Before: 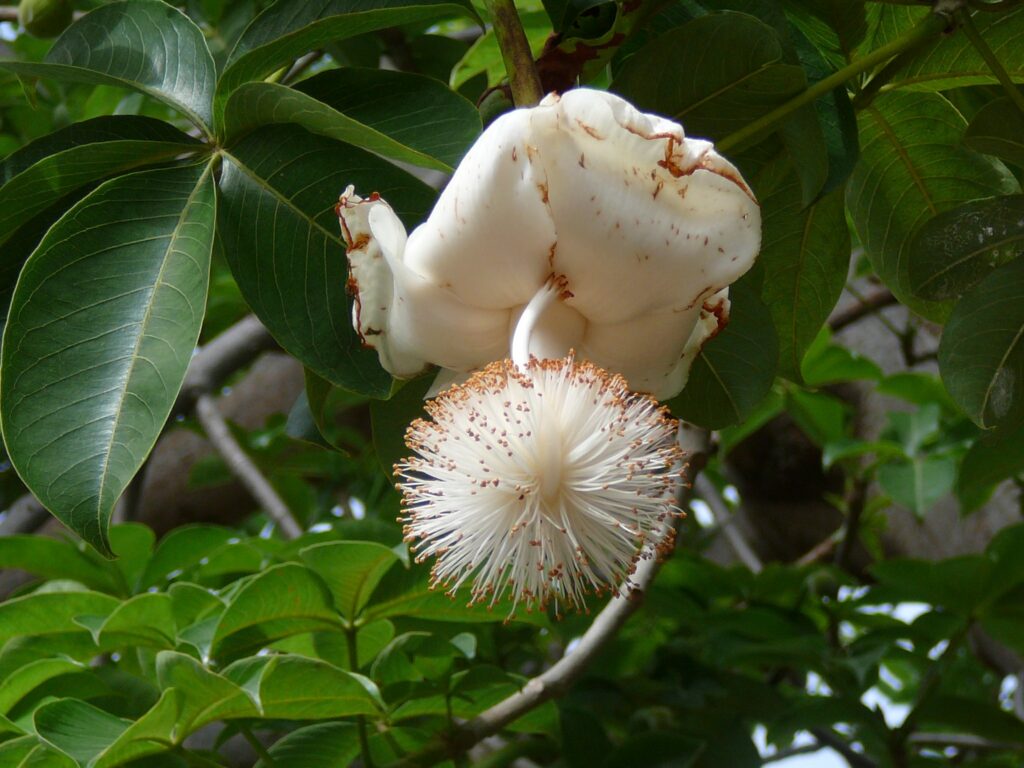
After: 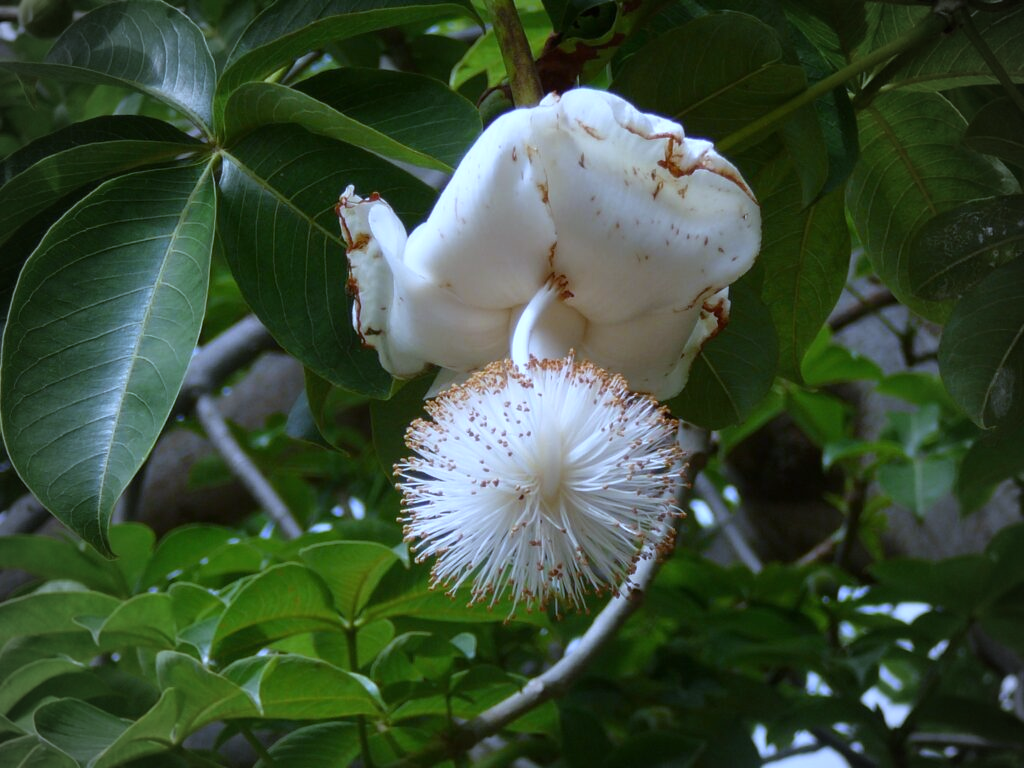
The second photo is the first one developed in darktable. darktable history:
contrast brightness saturation: saturation -0.05
vignetting: fall-off start 74.49%, fall-off radius 65.9%, brightness -0.628, saturation -0.68
white balance: red 0.871, blue 1.249
